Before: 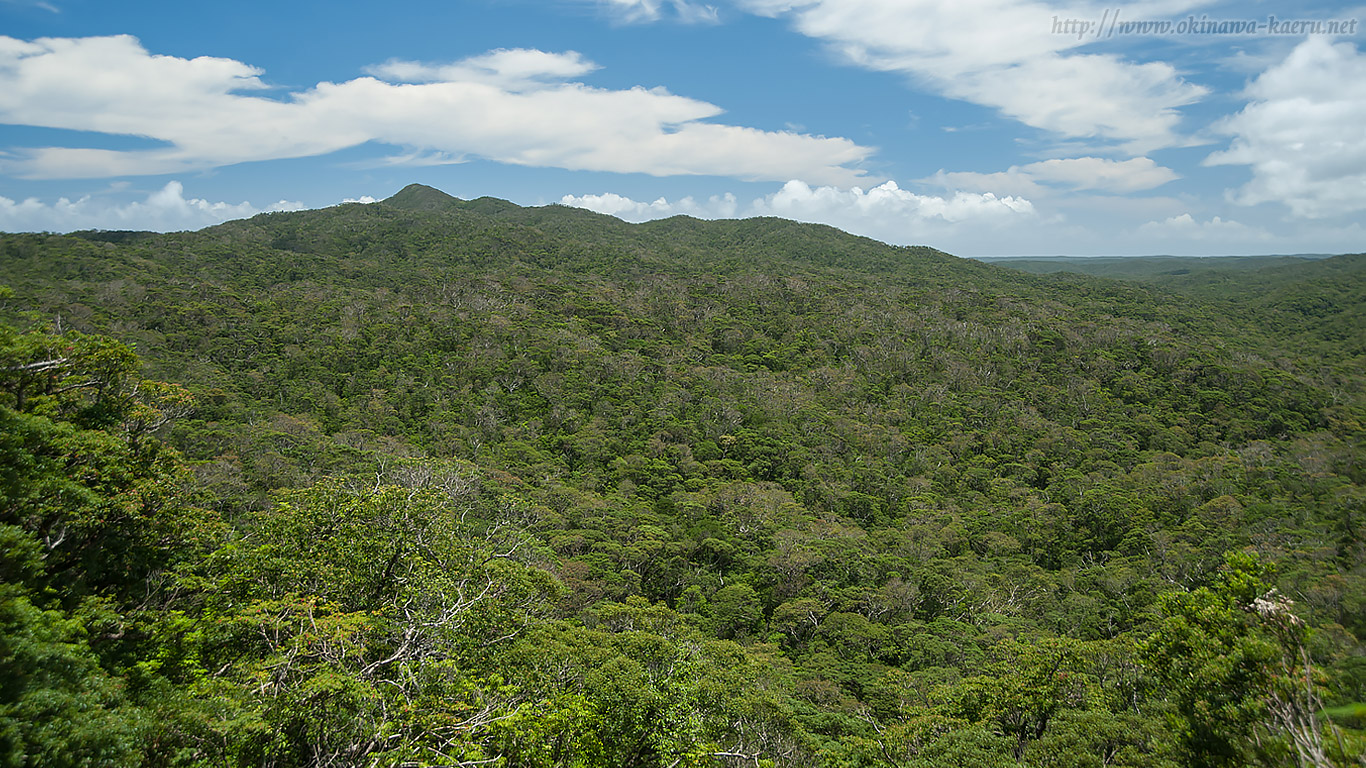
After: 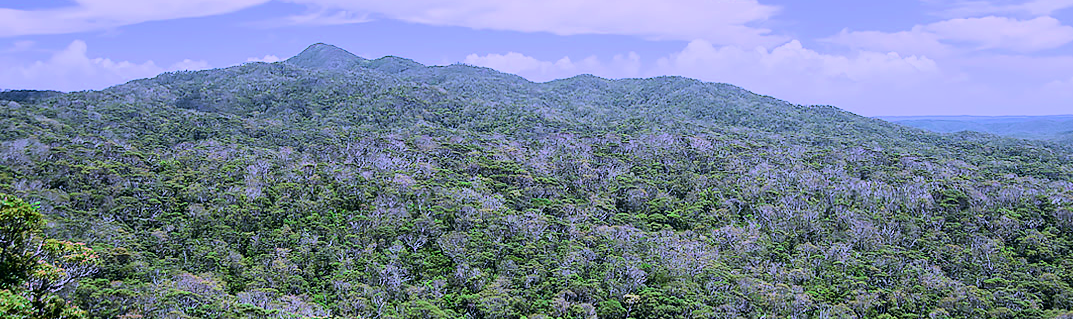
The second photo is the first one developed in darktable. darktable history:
rgb levels: preserve colors max RGB
white balance: red 0.98, blue 1.61
tone curve: curves: ch0 [(0, 0) (0.051, 0.027) (0.096, 0.071) (0.219, 0.248) (0.428, 0.52) (0.596, 0.713) (0.727, 0.823) (0.859, 0.924) (1, 1)]; ch1 [(0, 0) (0.1, 0.038) (0.318, 0.221) (0.413, 0.325) (0.443, 0.412) (0.483, 0.474) (0.503, 0.501) (0.516, 0.515) (0.548, 0.575) (0.561, 0.596) (0.594, 0.647) (0.666, 0.701) (1, 1)]; ch2 [(0, 0) (0.453, 0.435) (0.479, 0.476) (0.504, 0.5) (0.52, 0.526) (0.557, 0.585) (0.583, 0.608) (0.824, 0.815) (1, 1)], color space Lab, independent channels, preserve colors none
tone equalizer: -8 EV -0.417 EV, -7 EV -0.389 EV, -6 EV -0.333 EV, -5 EV -0.222 EV, -3 EV 0.222 EV, -2 EV 0.333 EV, -1 EV 0.389 EV, +0 EV 0.417 EV, edges refinement/feathering 500, mask exposure compensation -1.25 EV, preserve details no
shadows and highlights: shadows 0, highlights 40
crop: left 7.036%, top 18.398%, right 14.379%, bottom 40.043%
exposure: black level correction -0.005, exposure 0.054 EV, compensate highlight preservation false
filmic rgb: black relative exposure -7.65 EV, white relative exposure 4.56 EV, hardness 3.61, color science v6 (2022)
